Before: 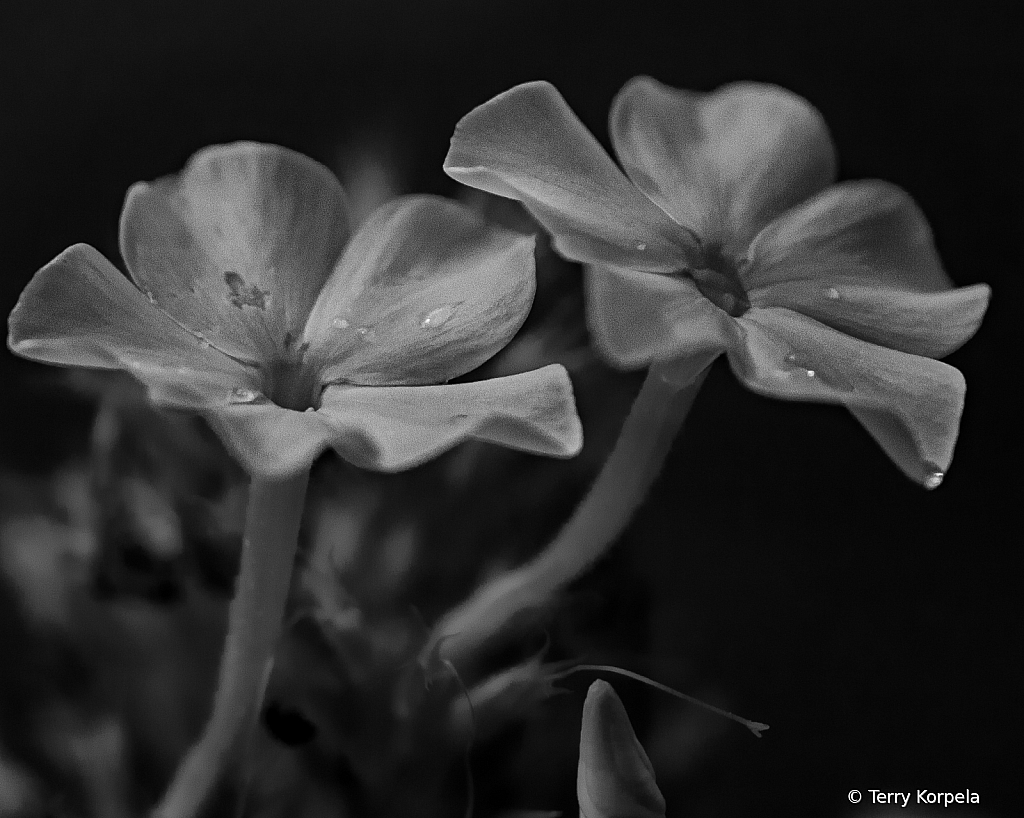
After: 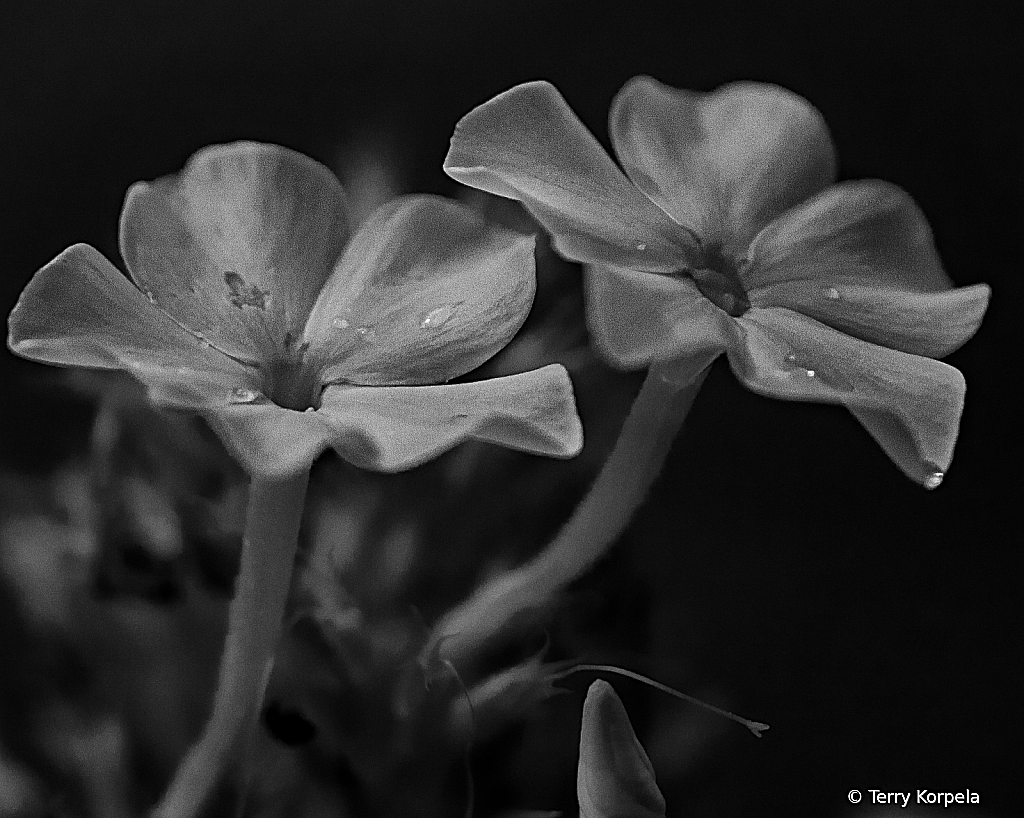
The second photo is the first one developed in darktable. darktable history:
tone equalizer: on, module defaults
sharpen: on, module defaults
grain: on, module defaults
